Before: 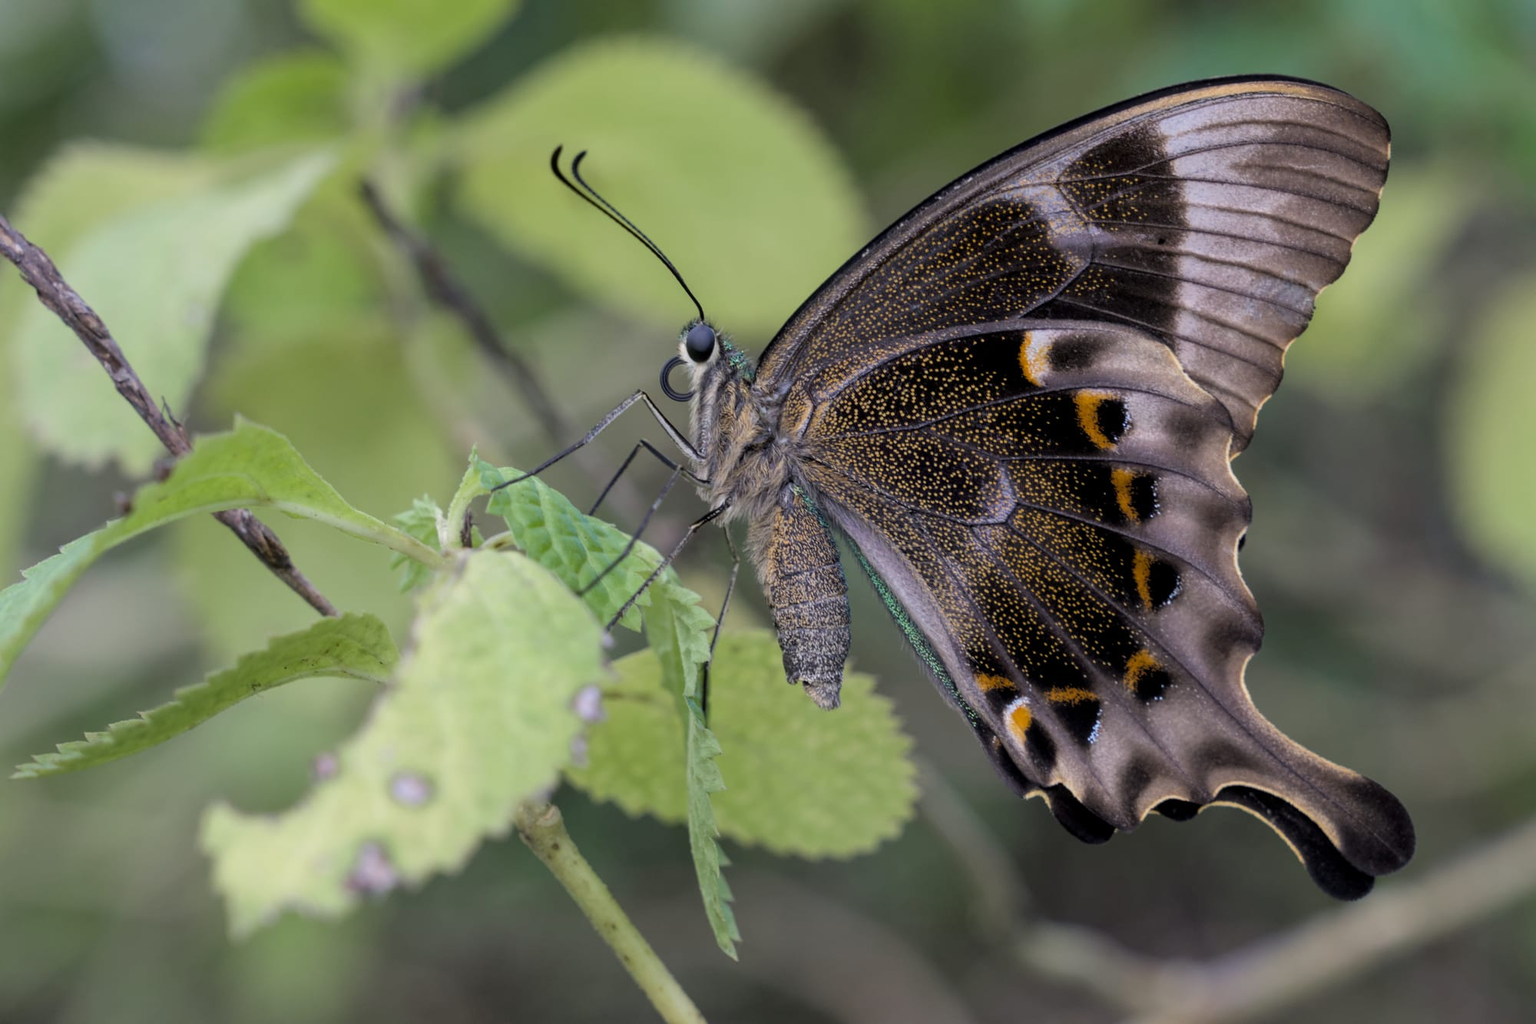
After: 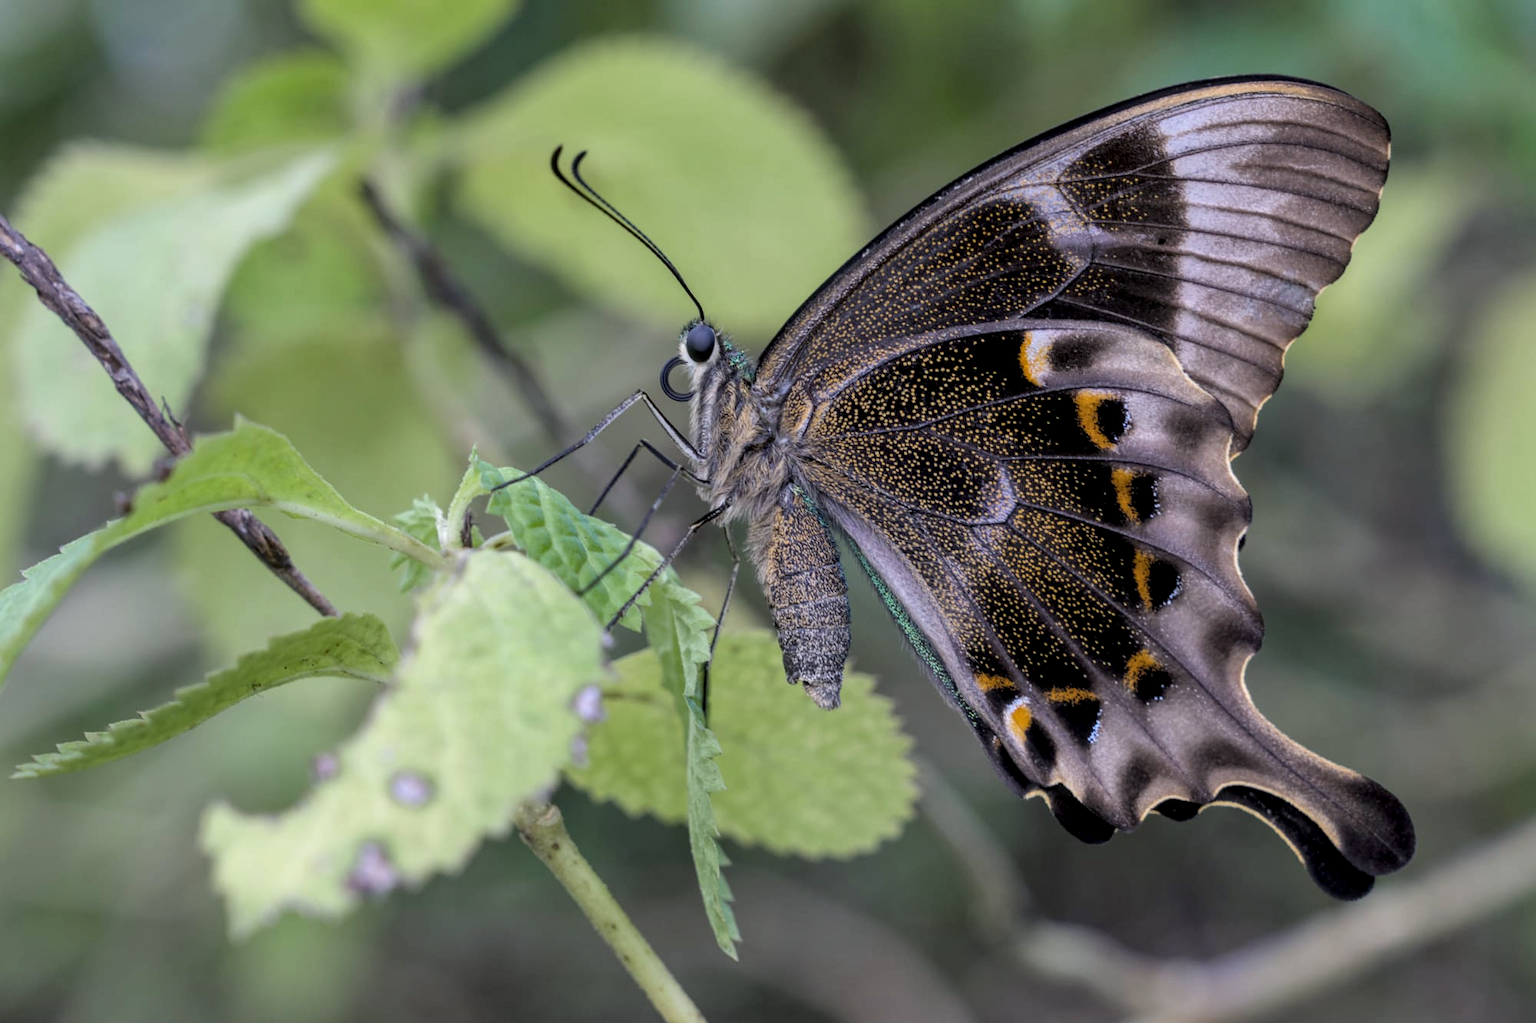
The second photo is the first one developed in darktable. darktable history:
exposure: exposure 0.078 EV, compensate highlight preservation false
local contrast: on, module defaults
white balance: red 0.984, blue 1.059
shadows and highlights: shadows 37.27, highlights -28.18, soften with gaussian
